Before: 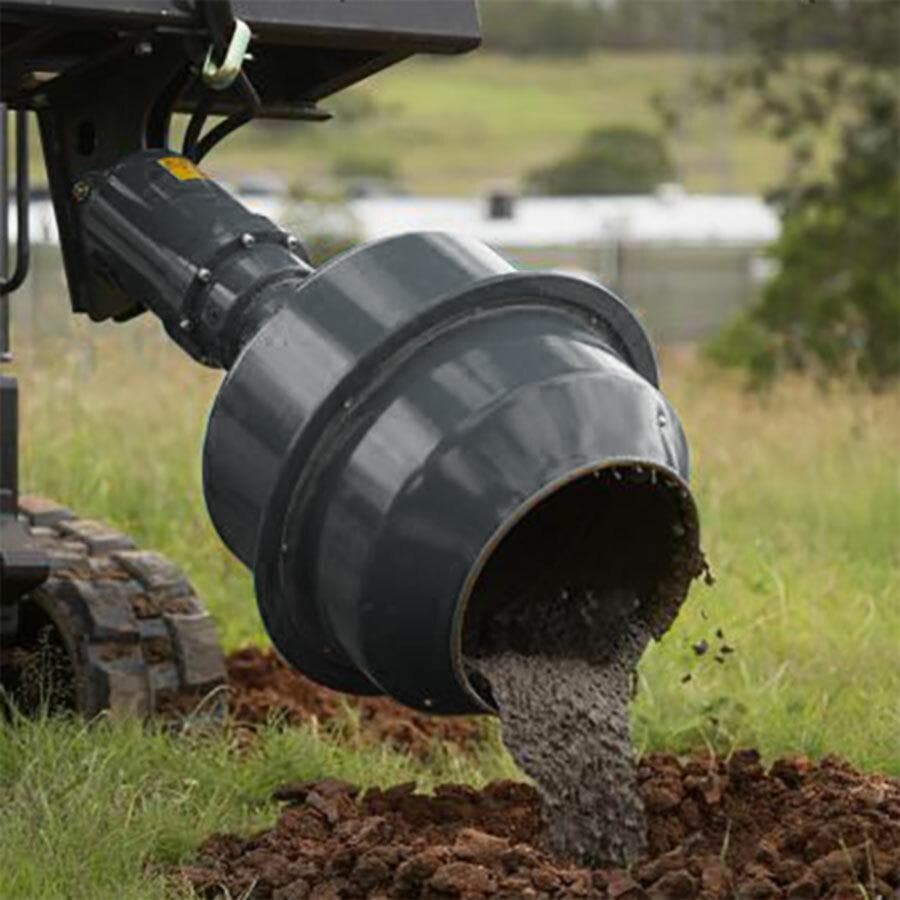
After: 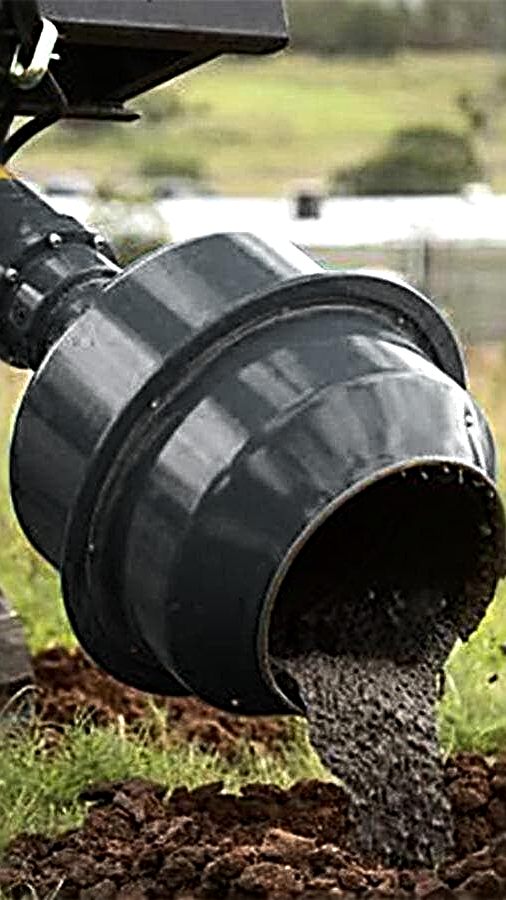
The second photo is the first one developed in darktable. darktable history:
sharpen: radius 3.69, amount 0.928
tone equalizer: -8 EV -0.75 EV, -7 EV -0.7 EV, -6 EV -0.6 EV, -5 EV -0.4 EV, -3 EV 0.4 EV, -2 EV 0.6 EV, -1 EV 0.7 EV, +0 EV 0.75 EV, edges refinement/feathering 500, mask exposure compensation -1.57 EV, preserve details no
crop: left 21.496%, right 22.254%
local contrast: highlights 100%, shadows 100%, detail 120%, midtone range 0.2
